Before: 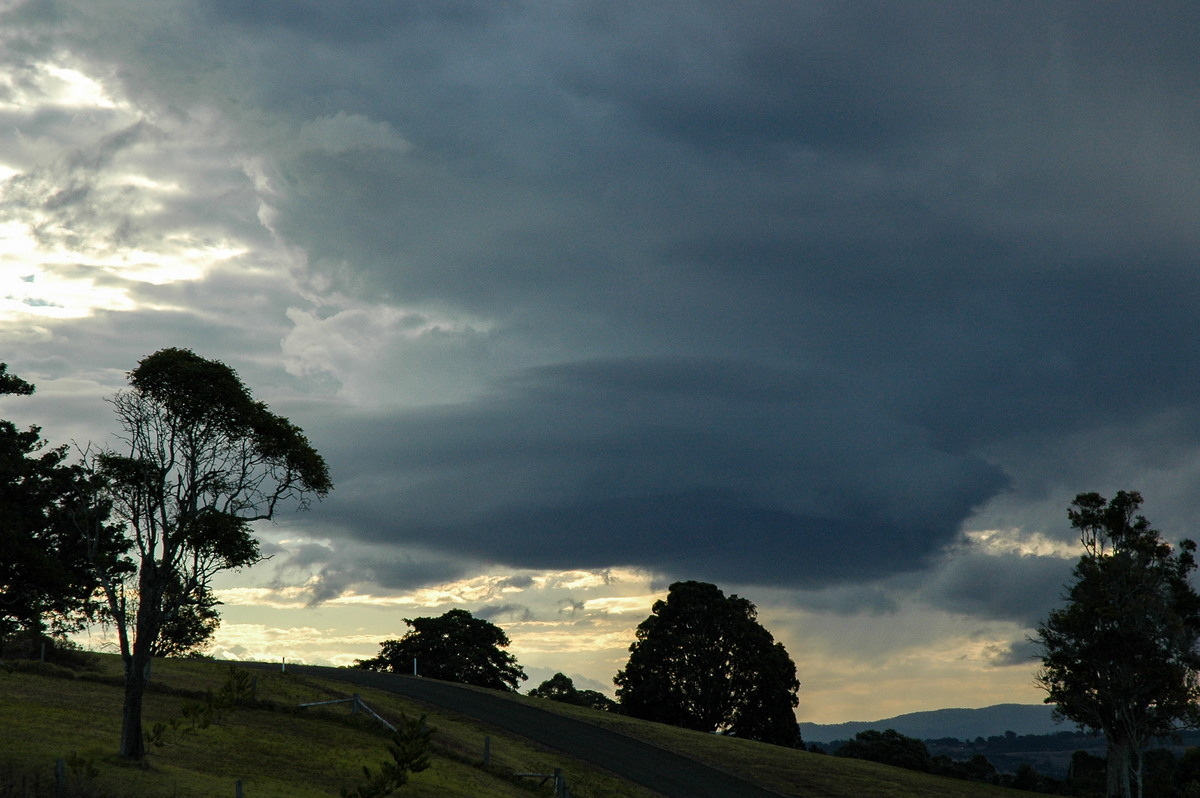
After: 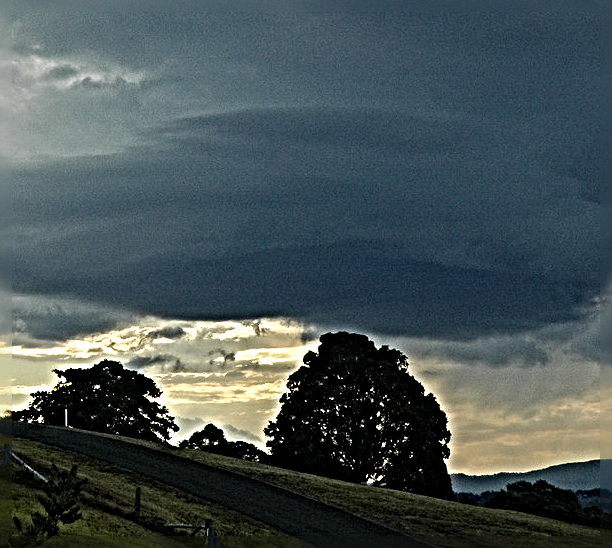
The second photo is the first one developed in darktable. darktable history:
sharpen: radius 6.274, amount 1.813, threshold 0.018
crop and rotate: left 29.093%, top 31.257%, right 19.855%
